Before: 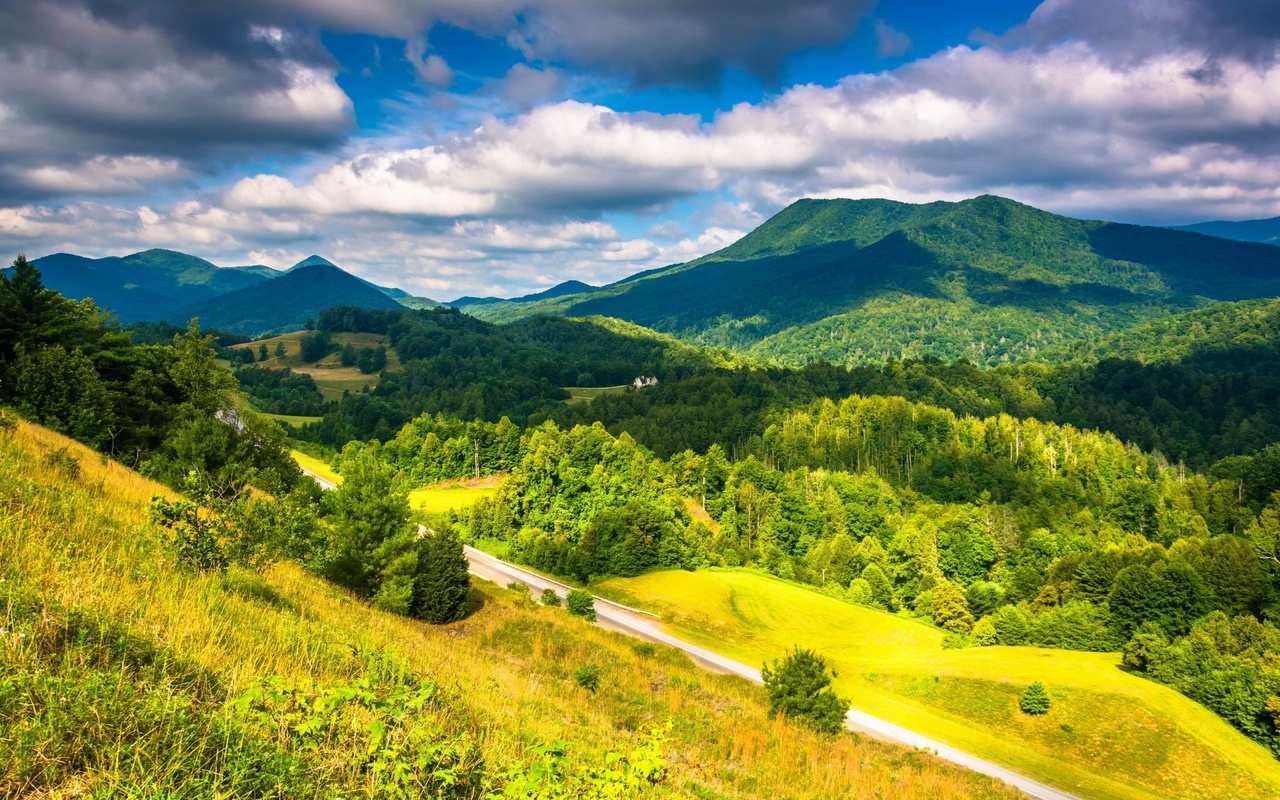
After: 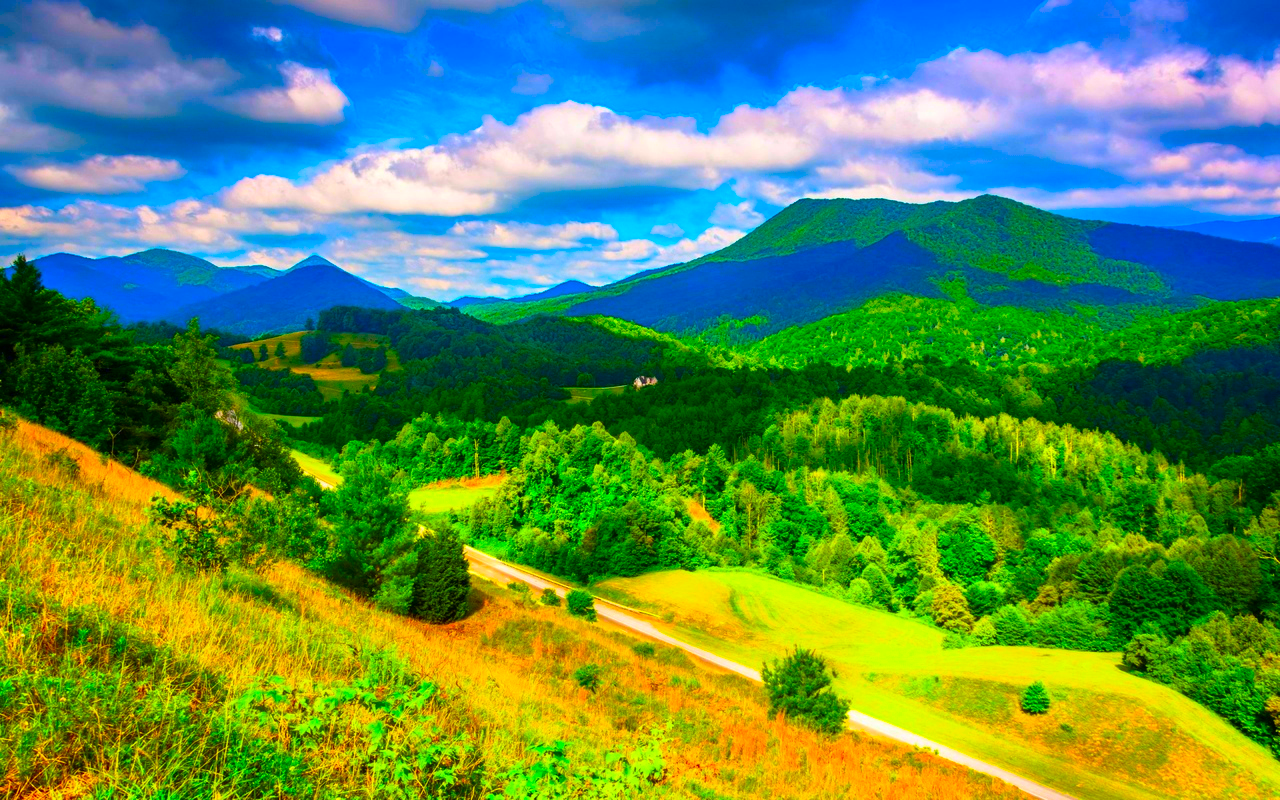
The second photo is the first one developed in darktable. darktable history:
color correction: highlights b* 0.007, saturation 3
